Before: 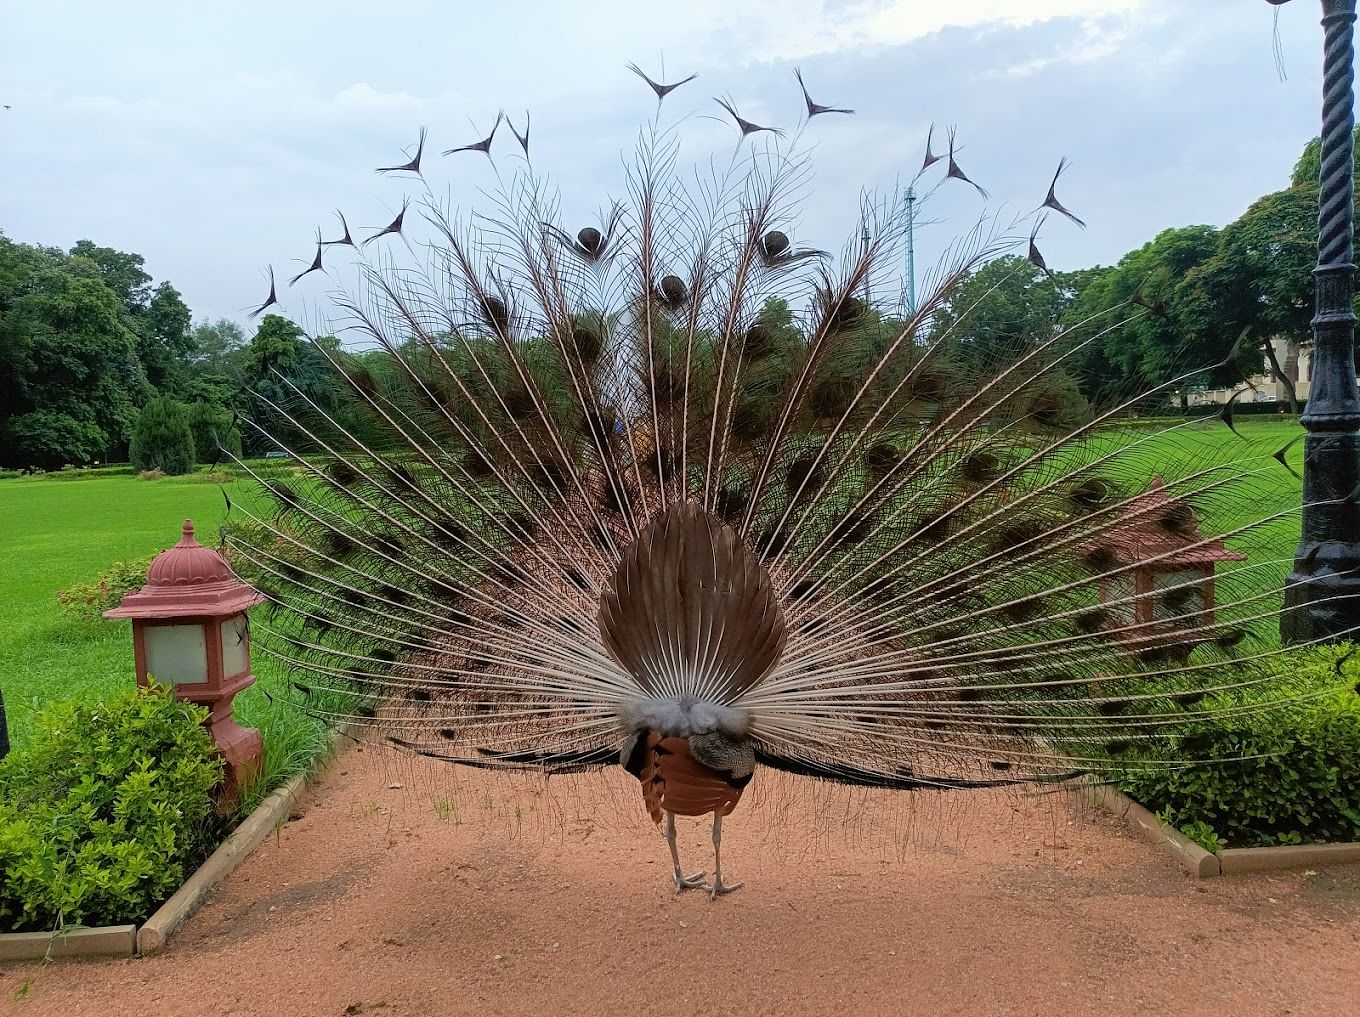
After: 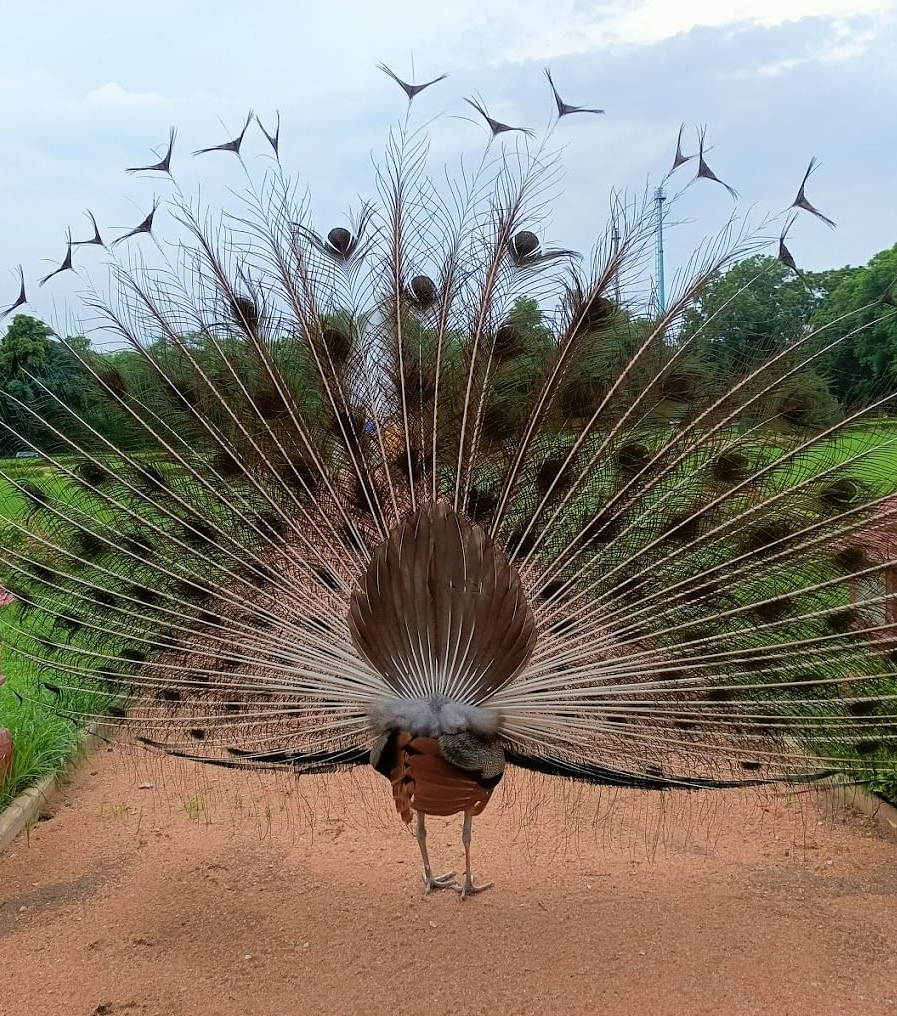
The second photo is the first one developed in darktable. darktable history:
crop and rotate: left 18.438%, right 15.578%
